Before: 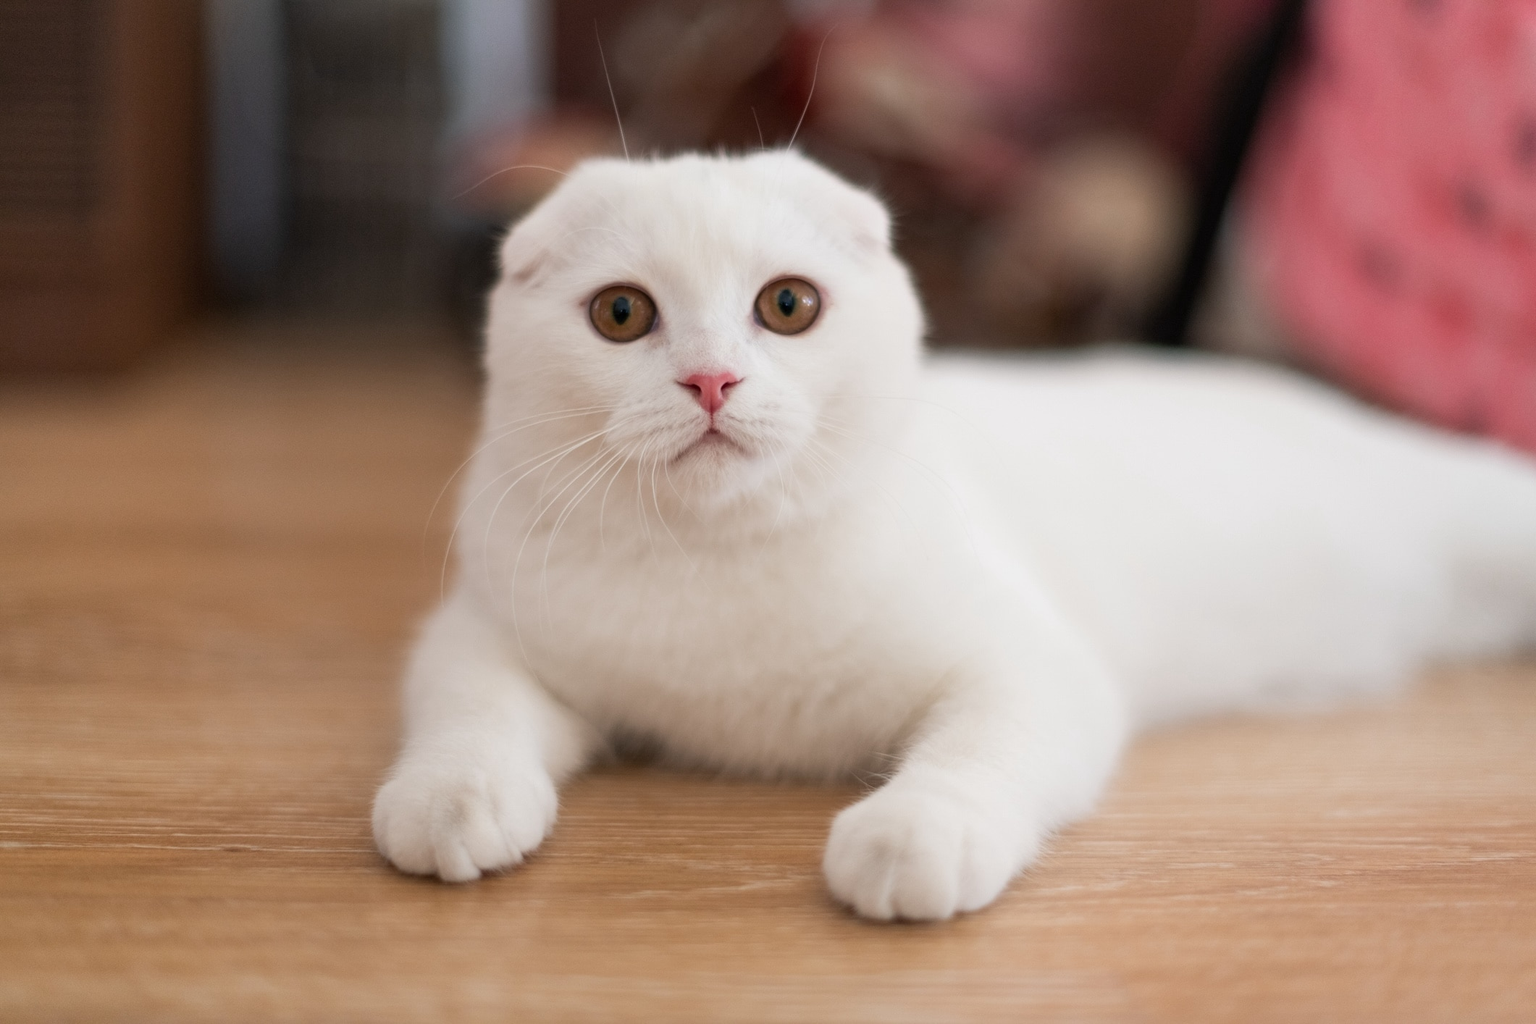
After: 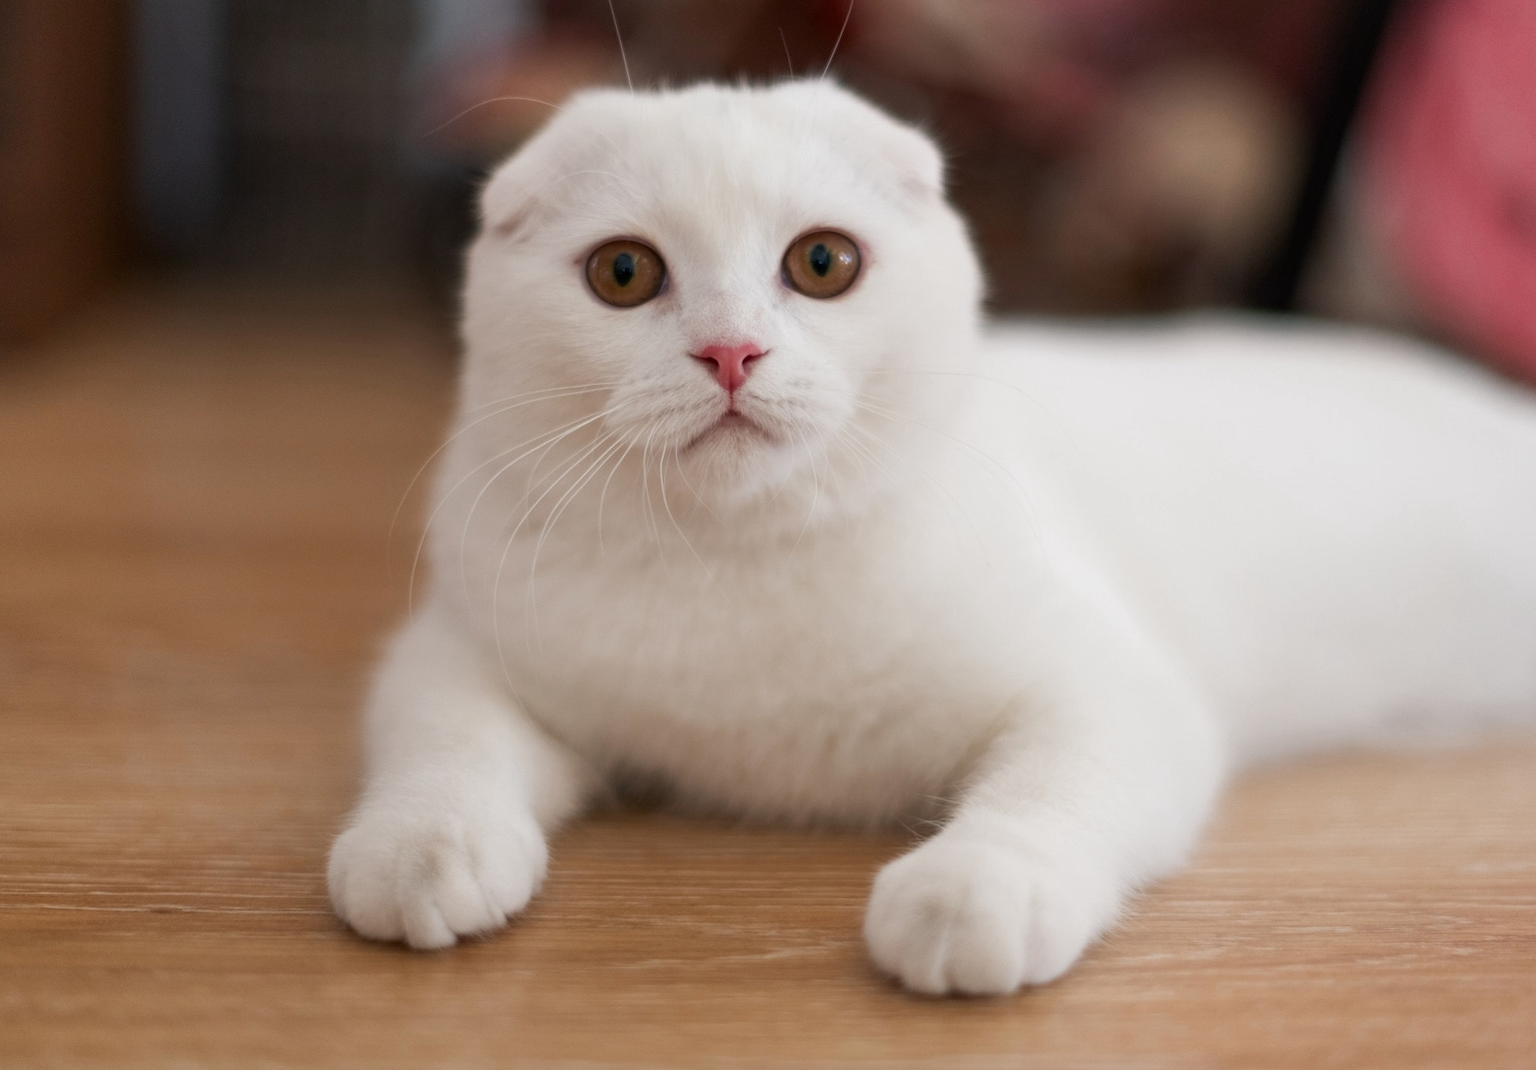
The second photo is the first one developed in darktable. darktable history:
tone curve: curves: ch0 [(0, 0) (0.8, 0.757) (1, 1)], color space Lab, independent channels, preserve colors none
crop: left 6.356%, top 8.257%, right 9.545%, bottom 3.836%
